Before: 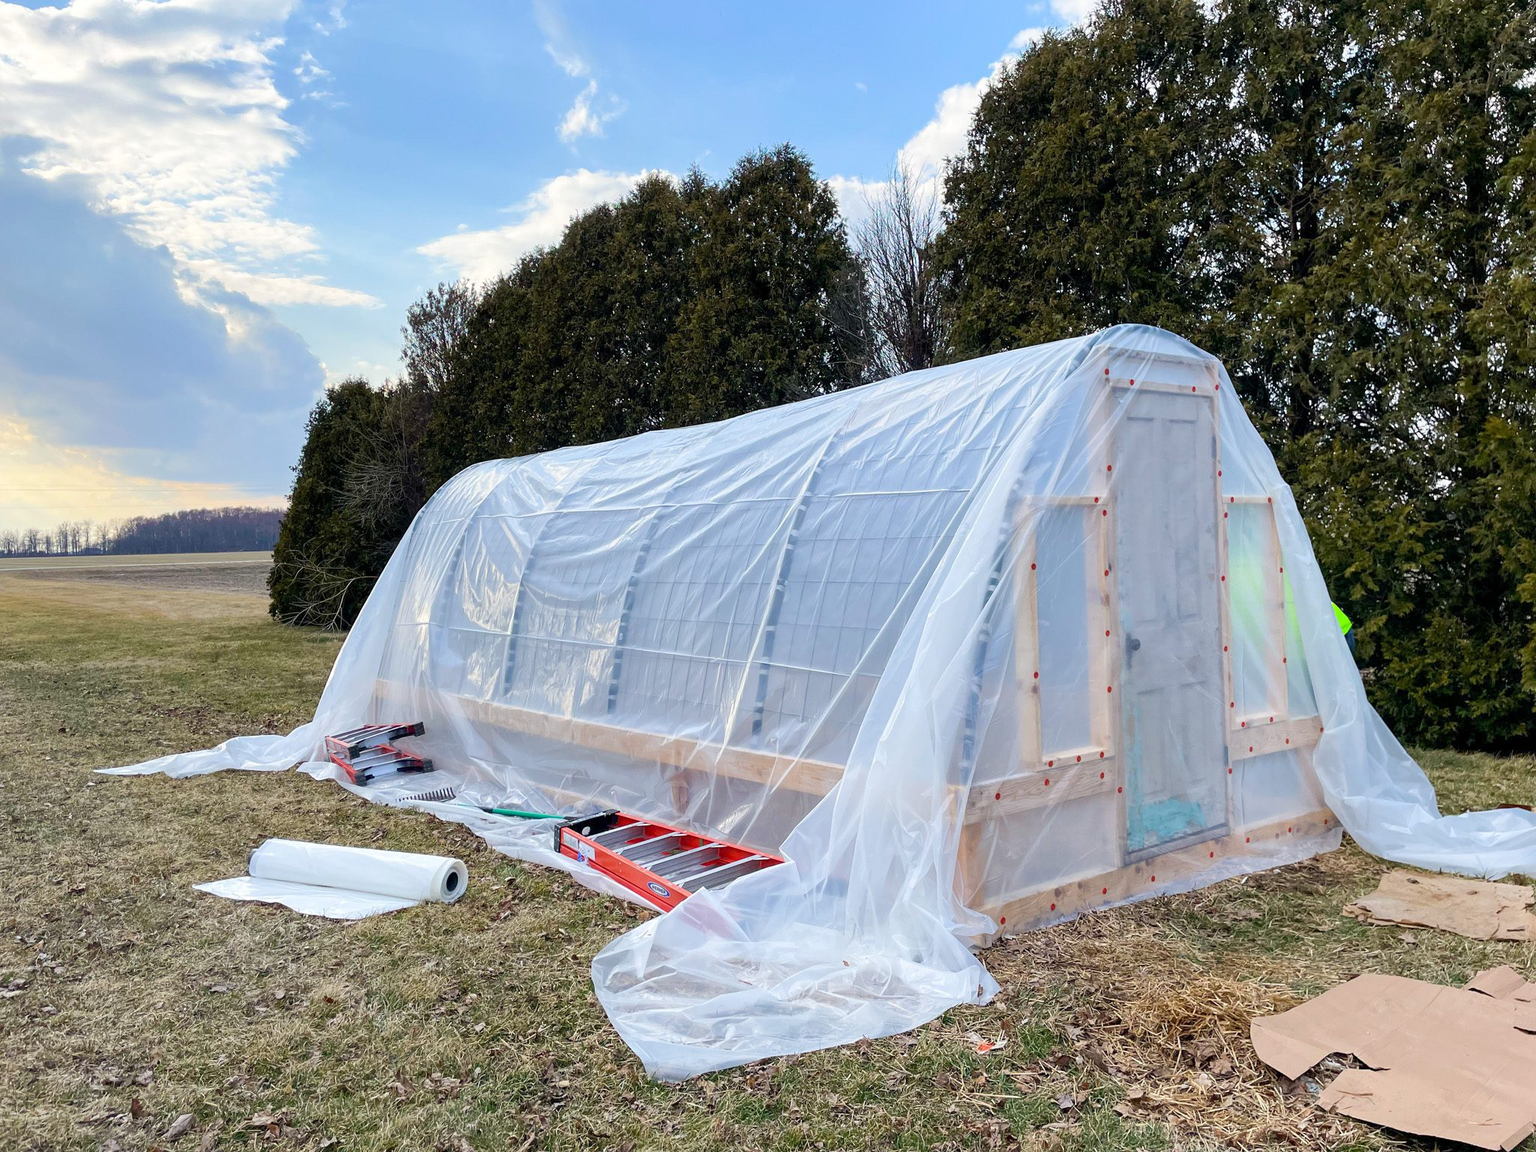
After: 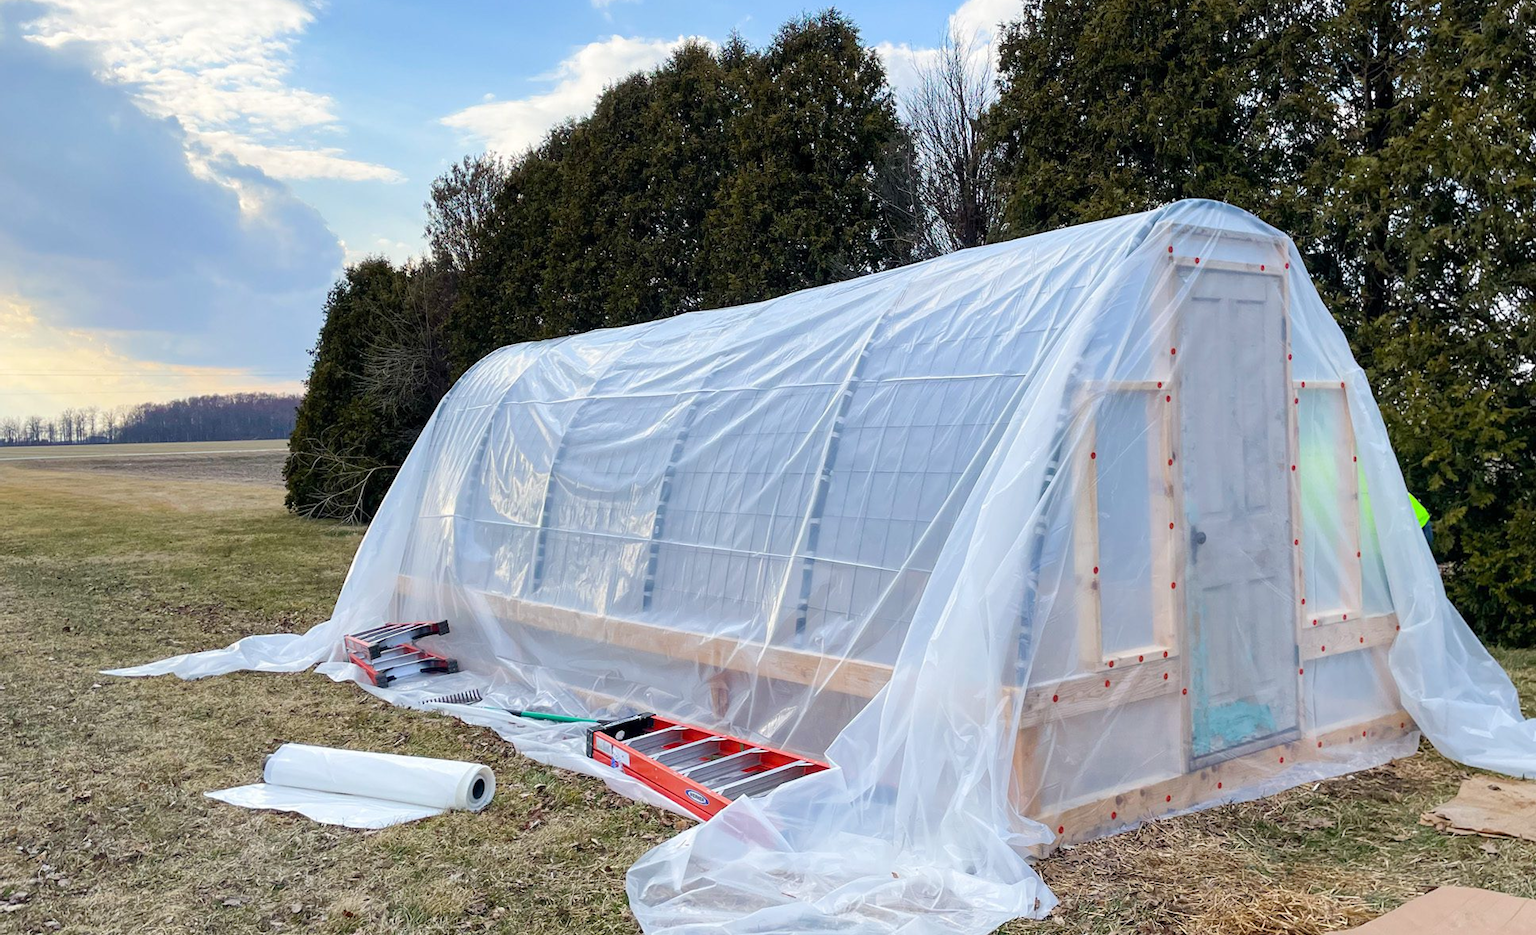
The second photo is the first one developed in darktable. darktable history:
crop and rotate: angle 0.026°, top 11.871%, right 5.425%, bottom 11.317%
